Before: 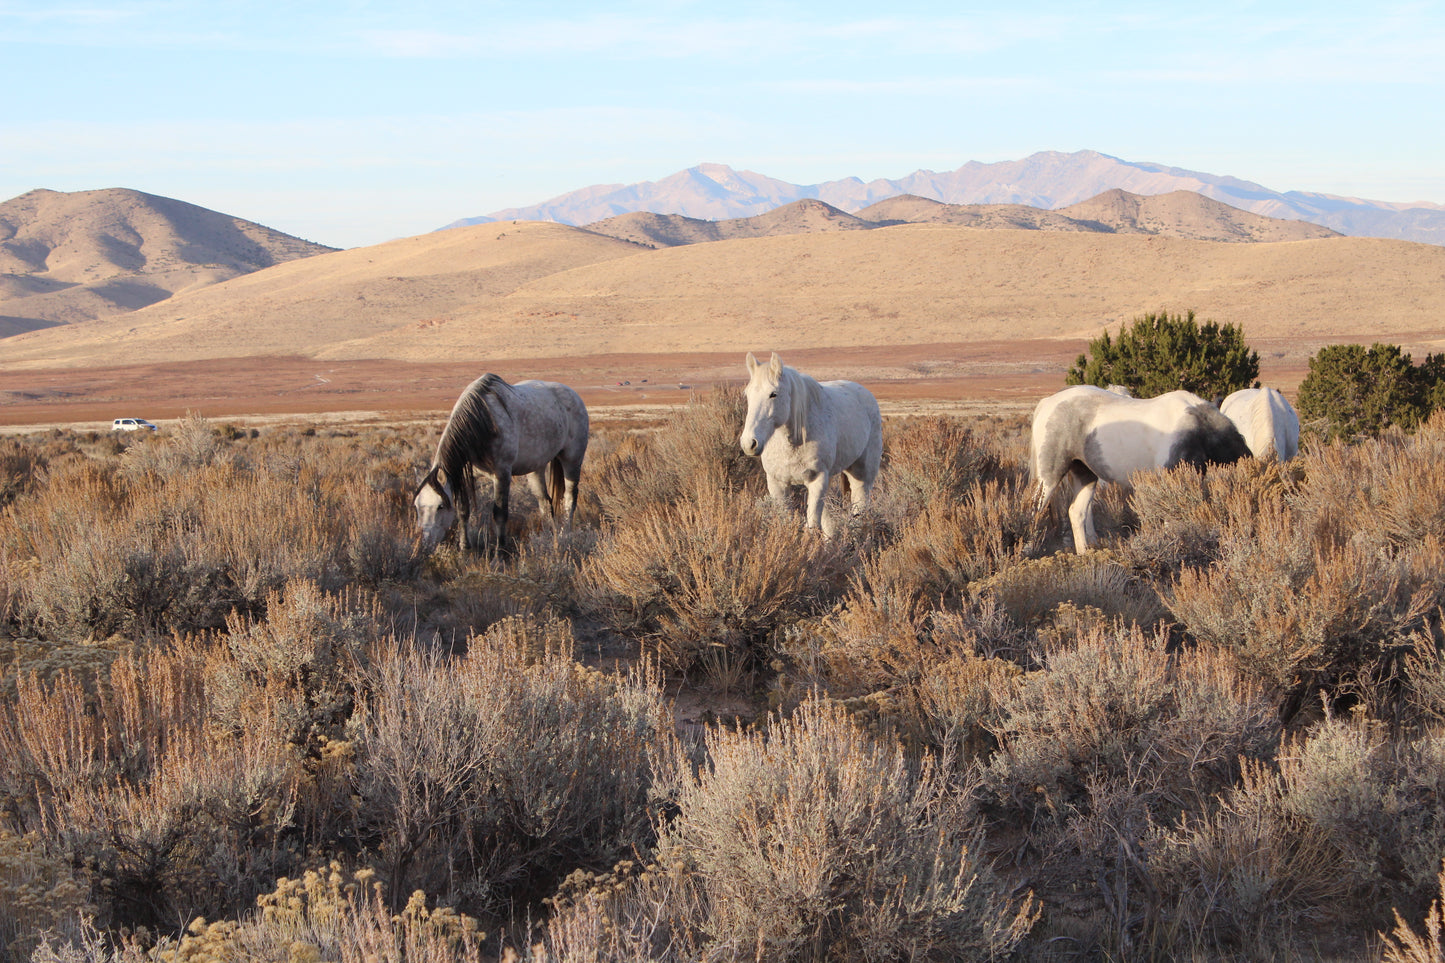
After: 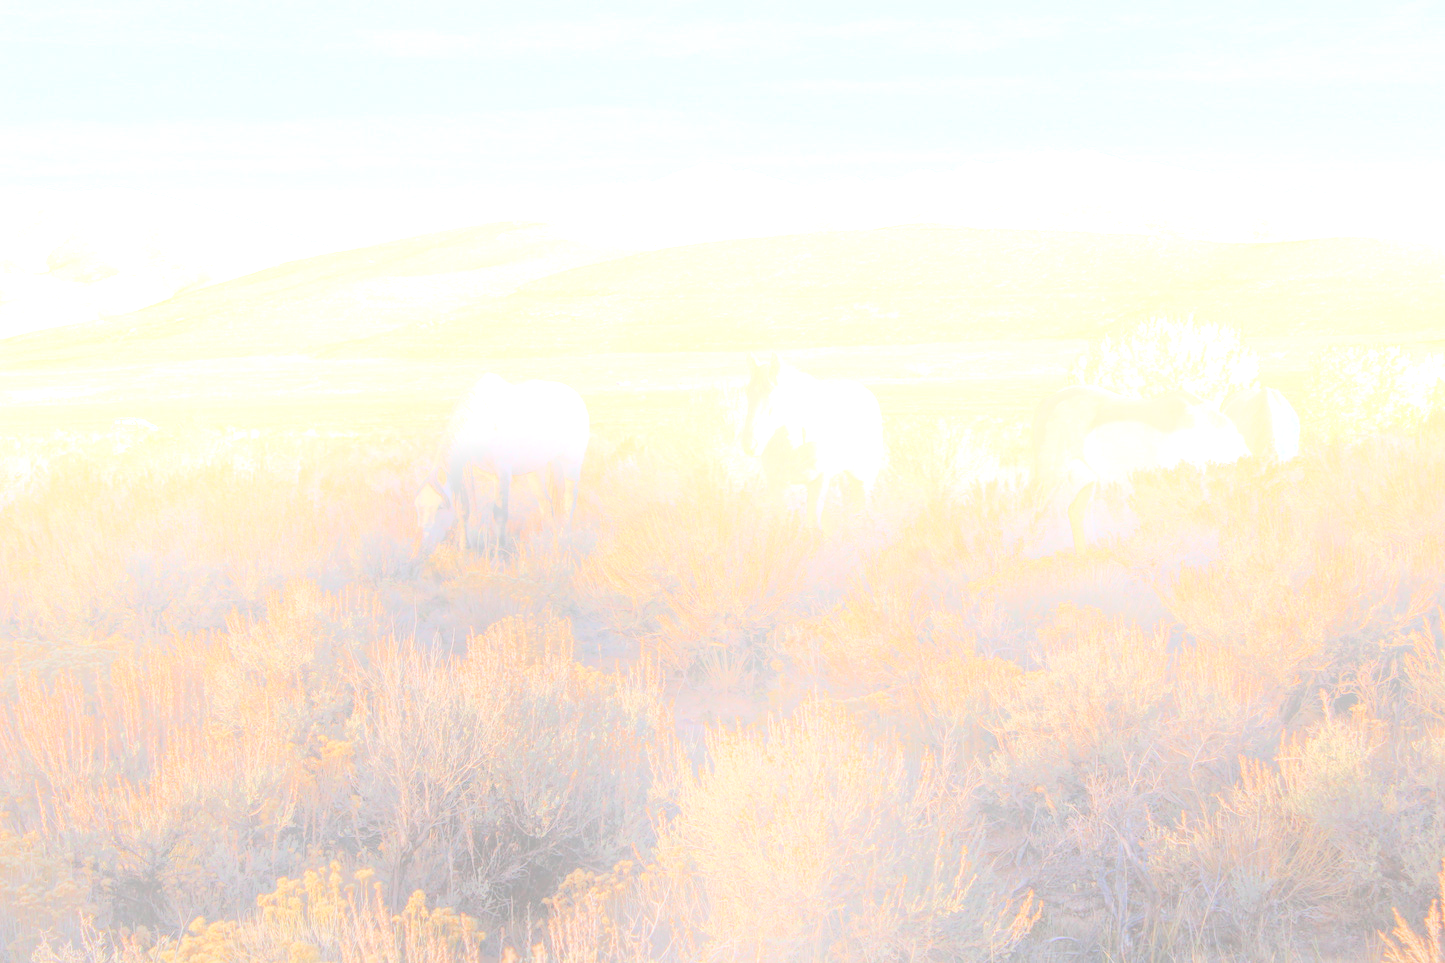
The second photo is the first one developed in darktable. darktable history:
local contrast: on, module defaults
tone equalizer: -8 EV -0.528 EV, -7 EV -0.319 EV, -6 EV -0.083 EV, -5 EV 0.413 EV, -4 EV 0.985 EV, -3 EV 0.791 EV, -2 EV -0.01 EV, -1 EV 0.14 EV, +0 EV -0.012 EV, smoothing 1
bloom: size 25%, threshold 5%, strength 90%
